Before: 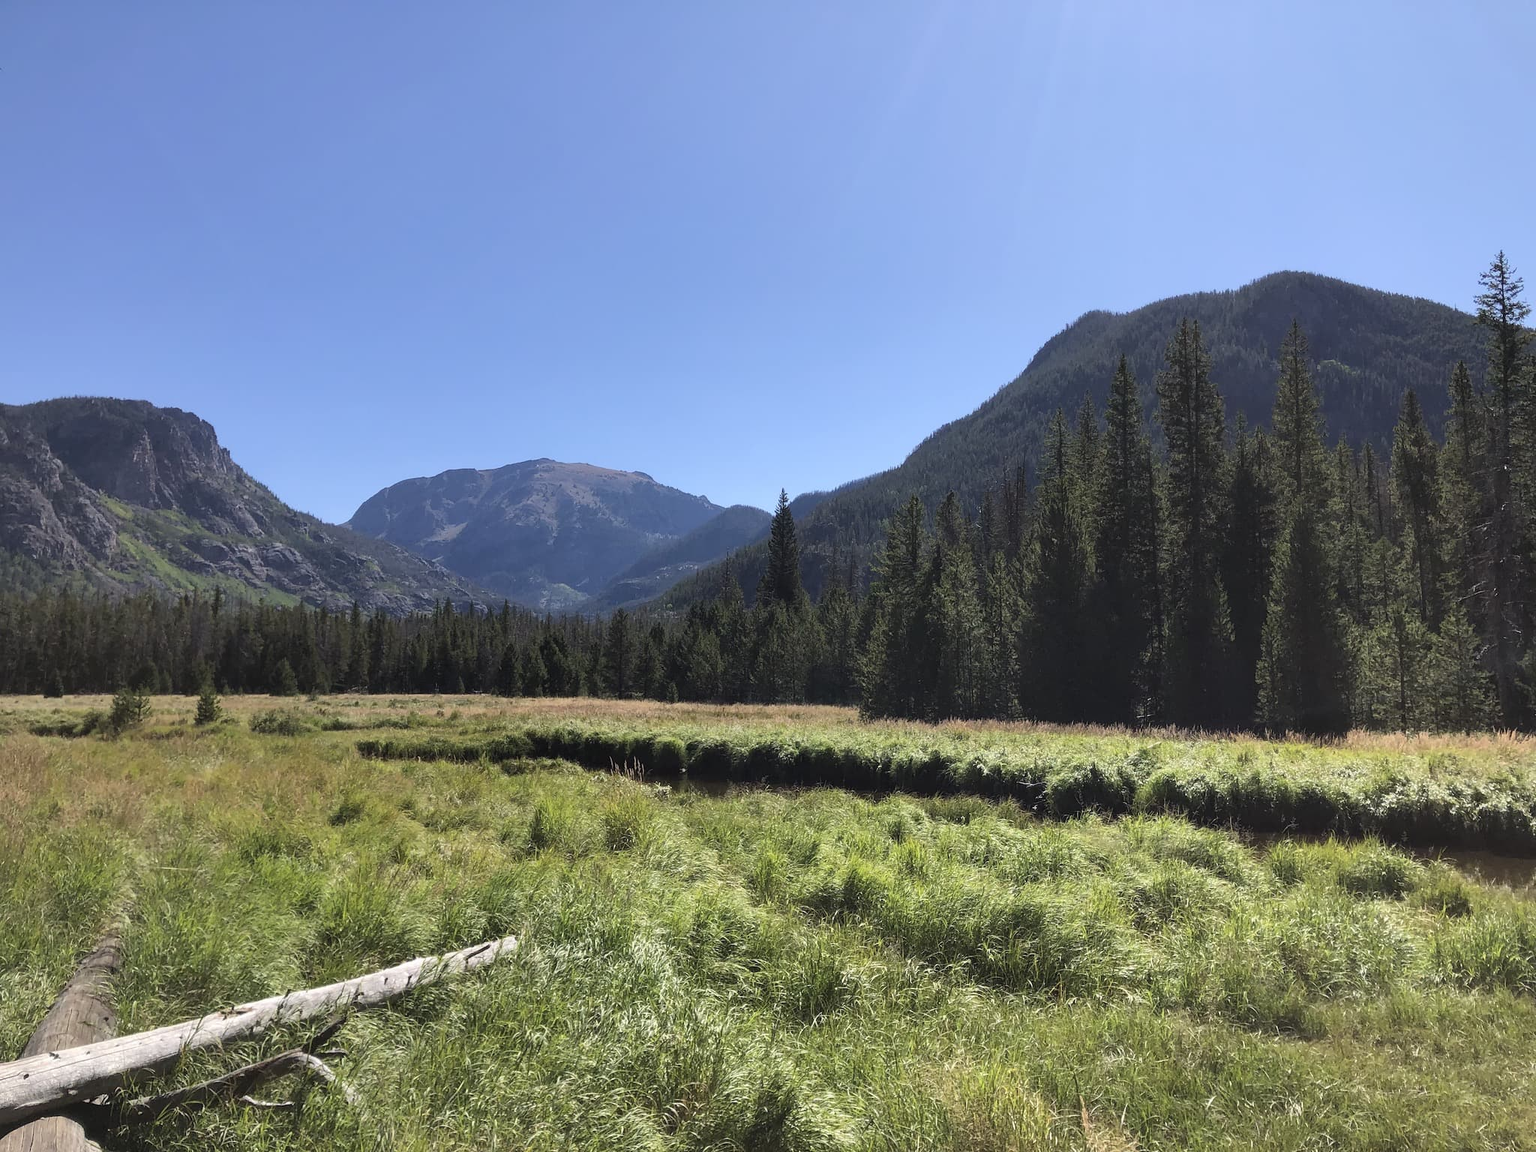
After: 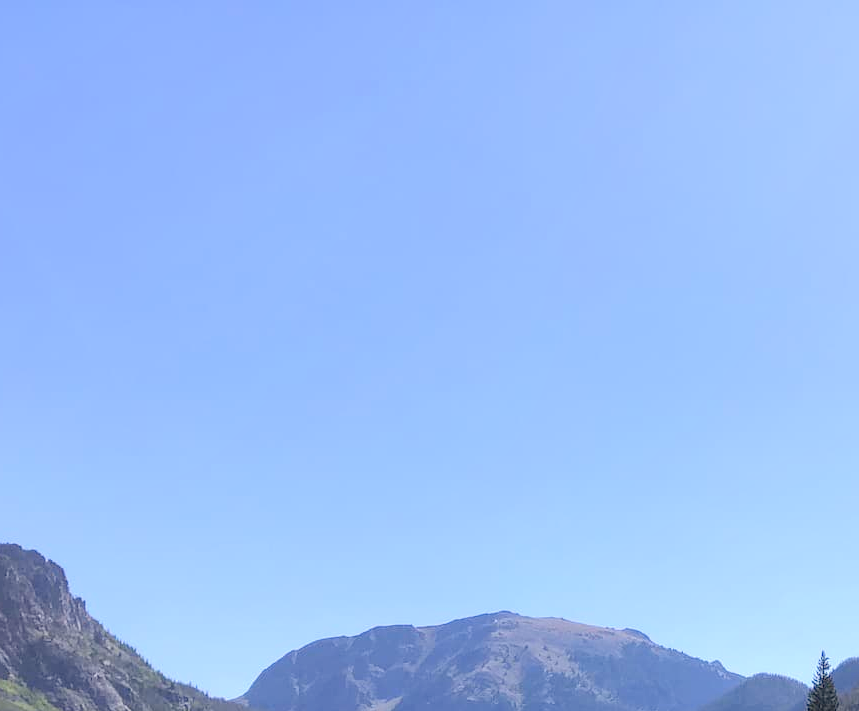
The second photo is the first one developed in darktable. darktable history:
crop and rotate: left 10.817%, top 0.062%, right 47.194%, bottom 53.626%
levels: levels [0, 0.397, 0.955]
local contrast: on, module defaults
